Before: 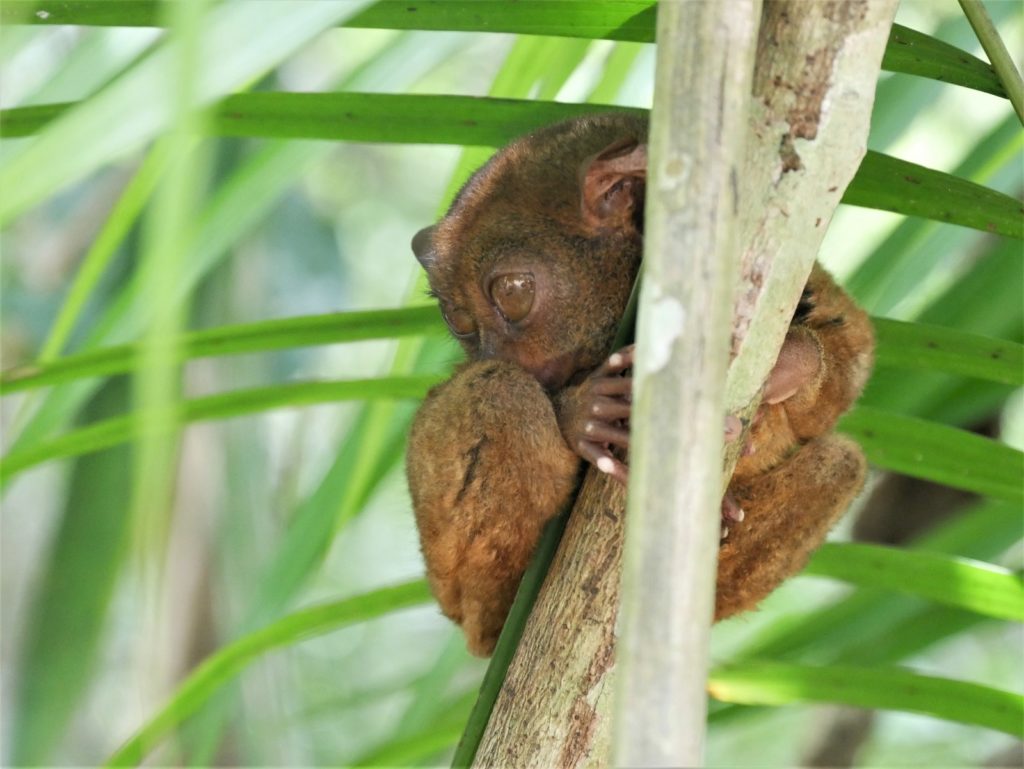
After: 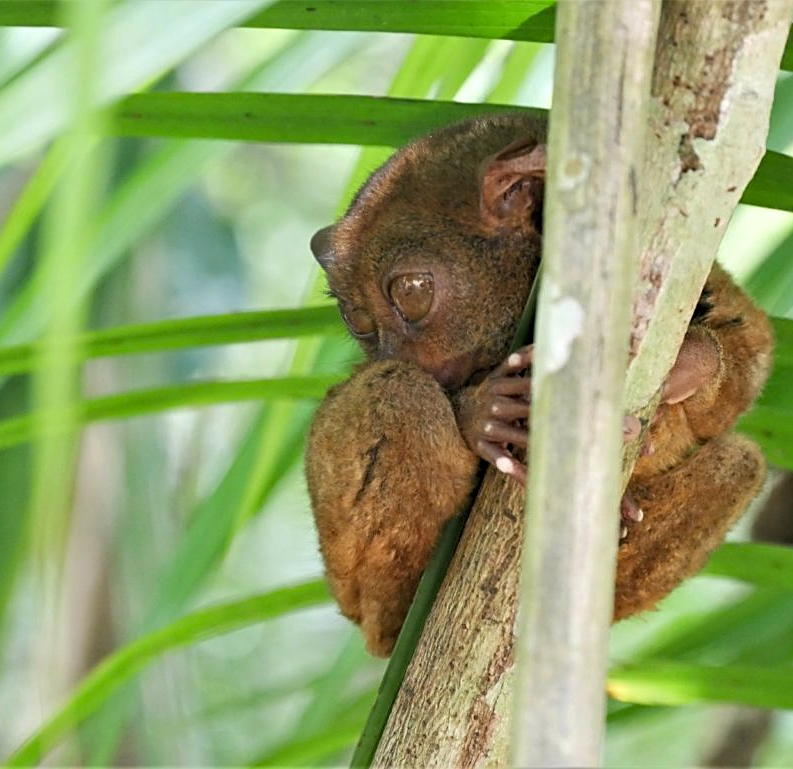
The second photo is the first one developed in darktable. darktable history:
base curve: preserve colors none
crop: left 9.88%, right 12.664%
haze removal: compatibility mode true, adaptive false
sharpen: on, module defaults
